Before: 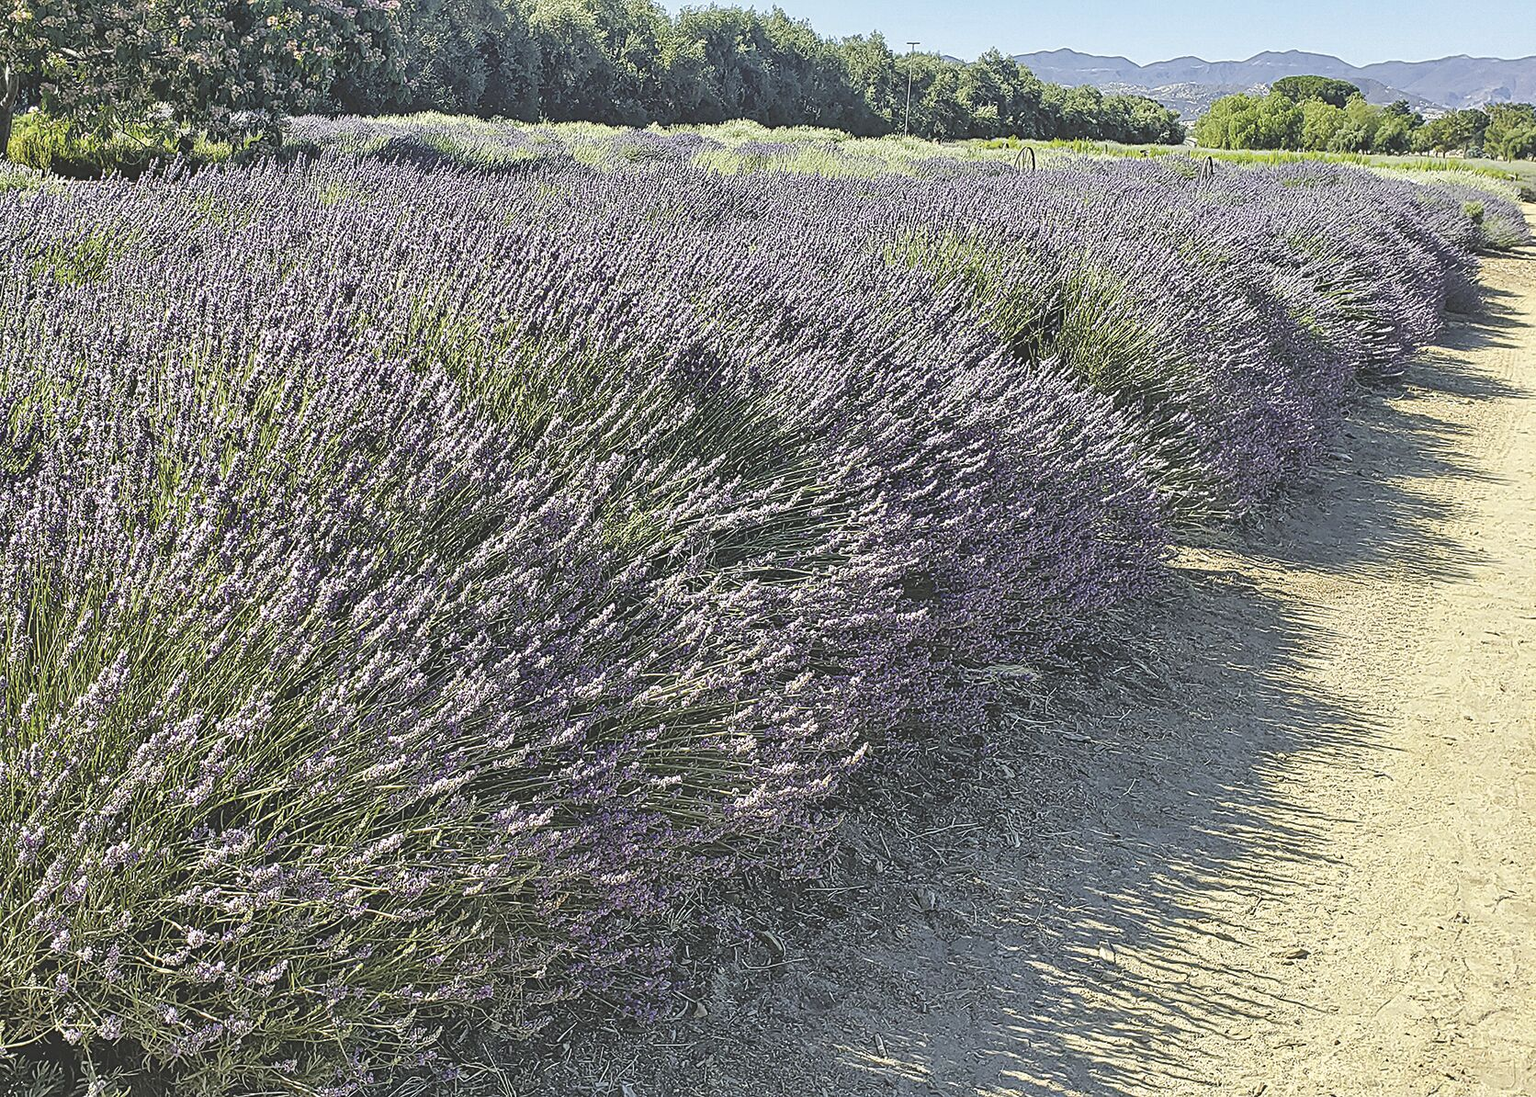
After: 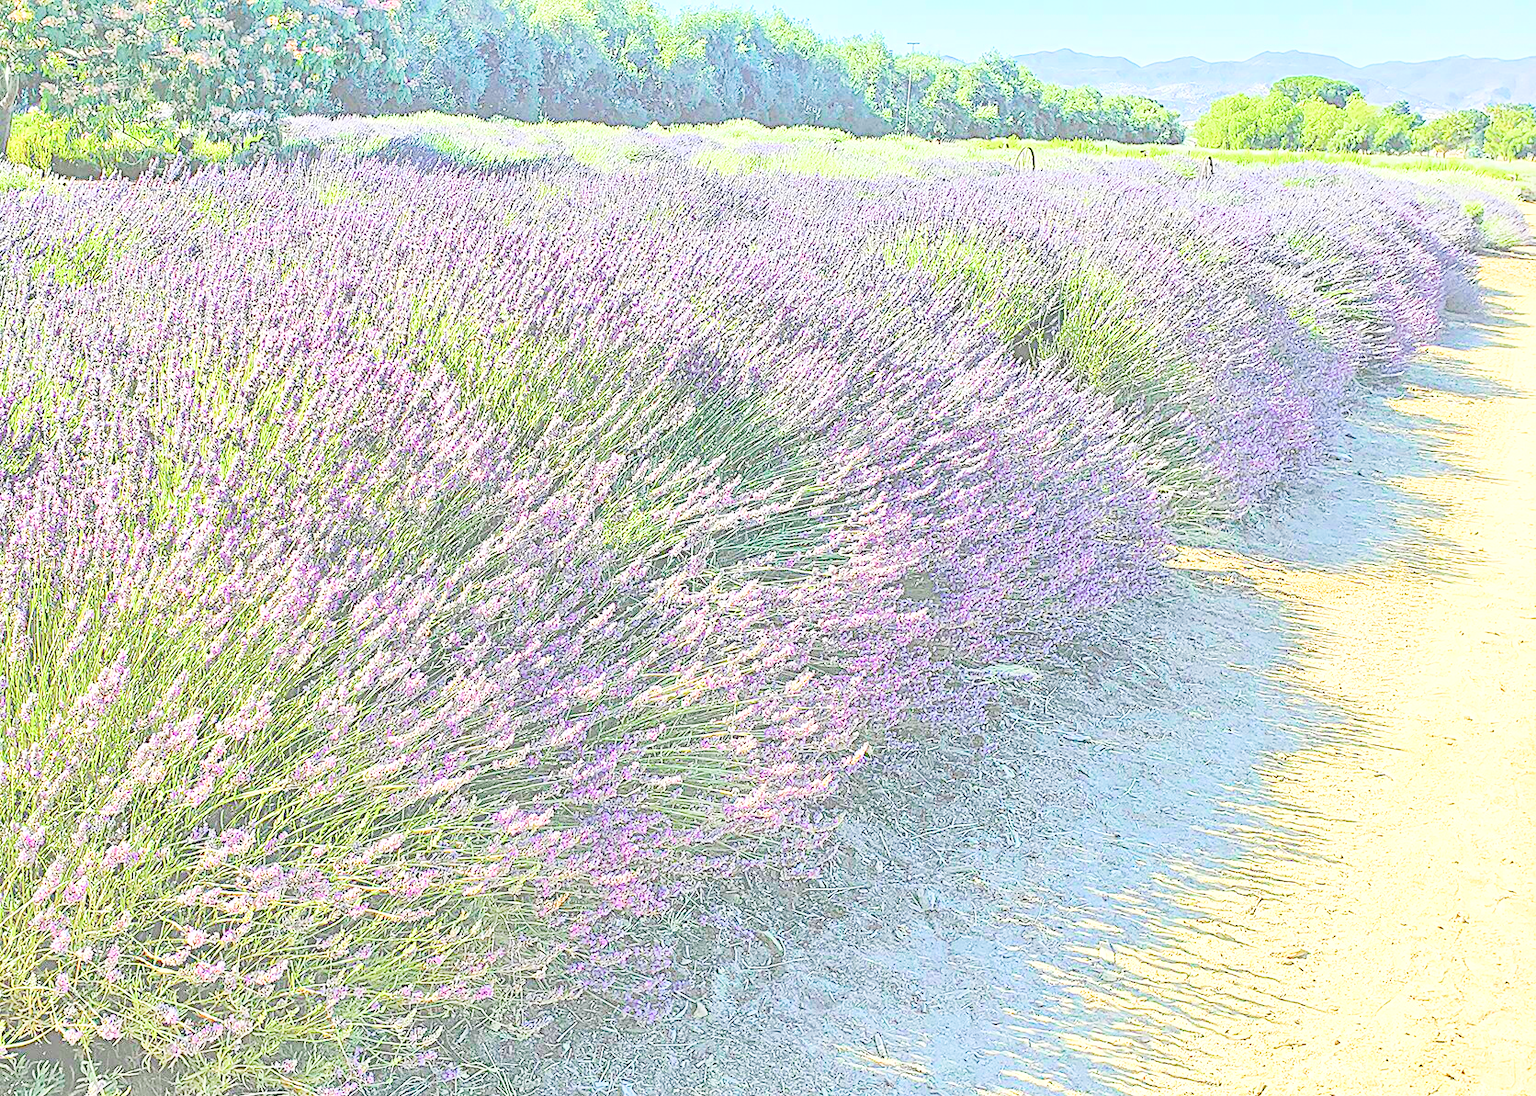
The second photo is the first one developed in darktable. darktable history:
exposure: black level correction 0, exposure 1.001 EV, compensate exposure bias true, compensate highlight preservation false
tone curve: curves: ch0 [(0, 0) (0.126, 0.086) (0.338, 0.307) (0.494, 0.531) (0.703, 0.762) (1, 1)]; ch1 [(0, 0) (0.346, 0.324) (0.45, 0.426) (0.5, 0.5) (0.522, 0.517) (0.55, 0.578) (1, 1)]; ch2 [(0, 0) (0.44, 0.424) (0.501, 0.499) (0.554, 0.554) (0.622, 0.667) (0.707, 0.746) (1, 1)], color space Lab, independent channels, preserve colors none
filmic rgb: middle gray luminance 3.6%, black relative exposure -6.01 EV, white relative exposure 6.32 EV, dynamic range scaling 21.86%, target black luminance 0%, hardness 2.28, latitude 46.53%, contrast 0.791, highlights saturation mix 99.1%, shadows ↔ highlights balance 0.216%, add noise in highlights 0, color science v3 (2019), use custom middle-gray values true, contrast in highlights soft
